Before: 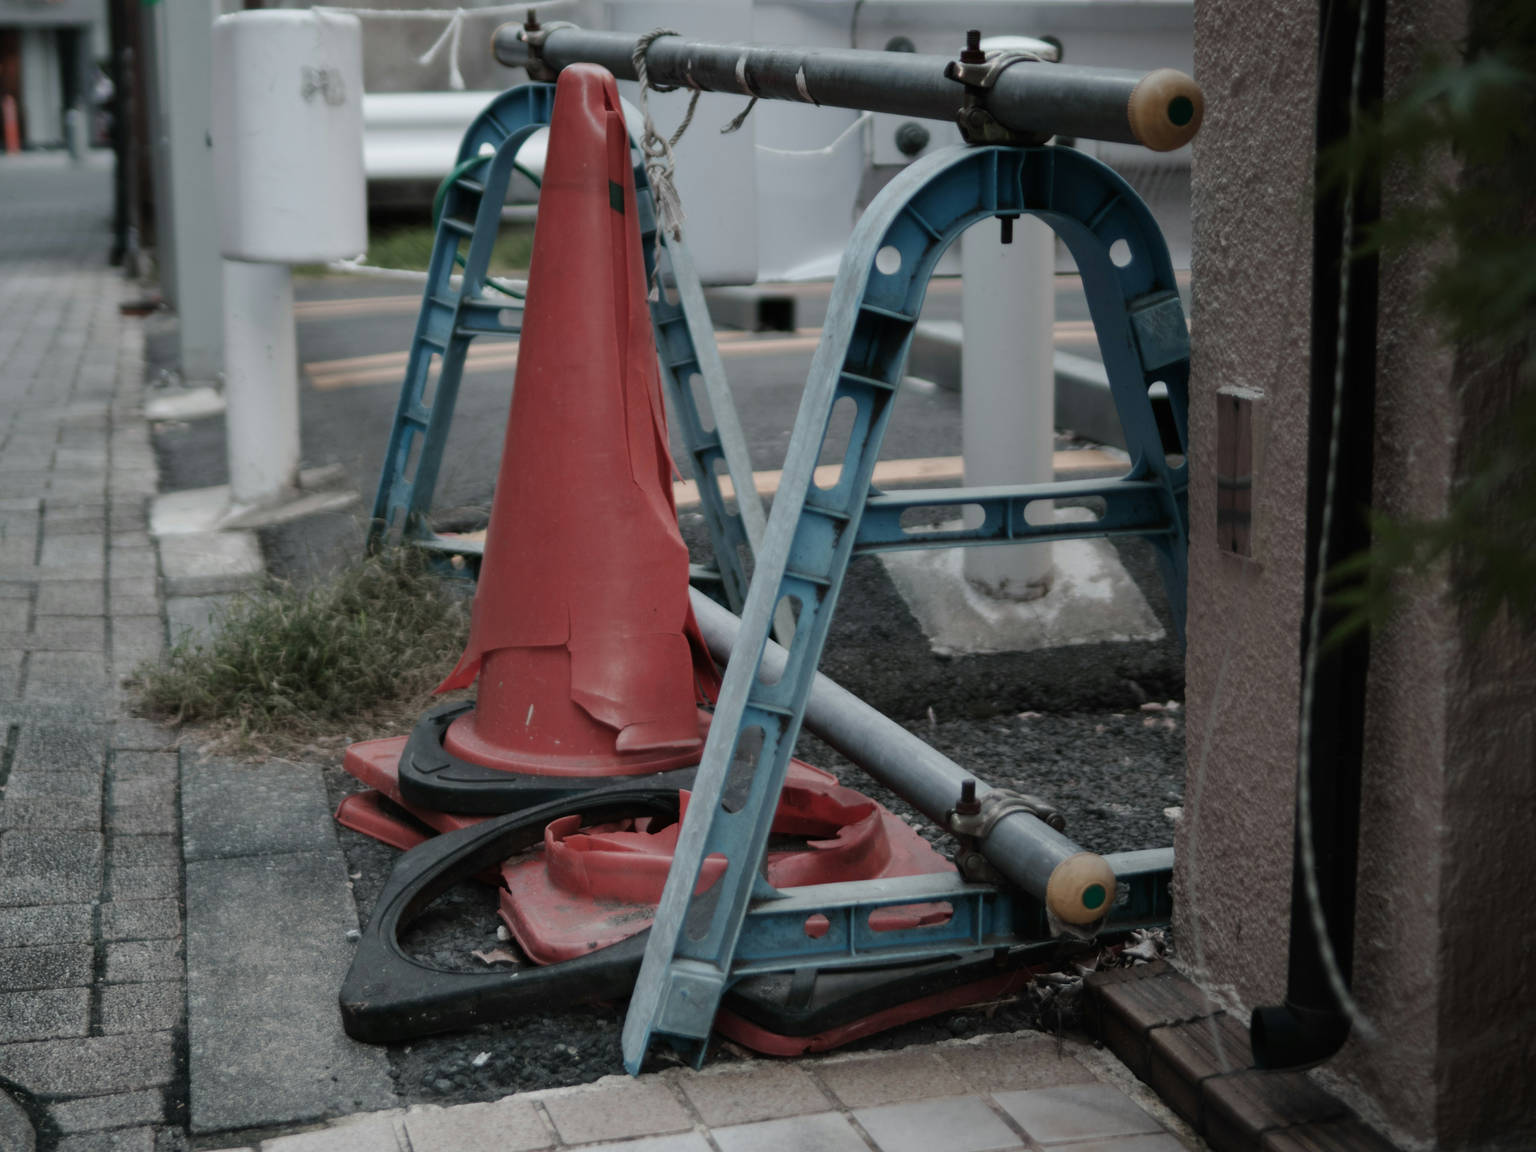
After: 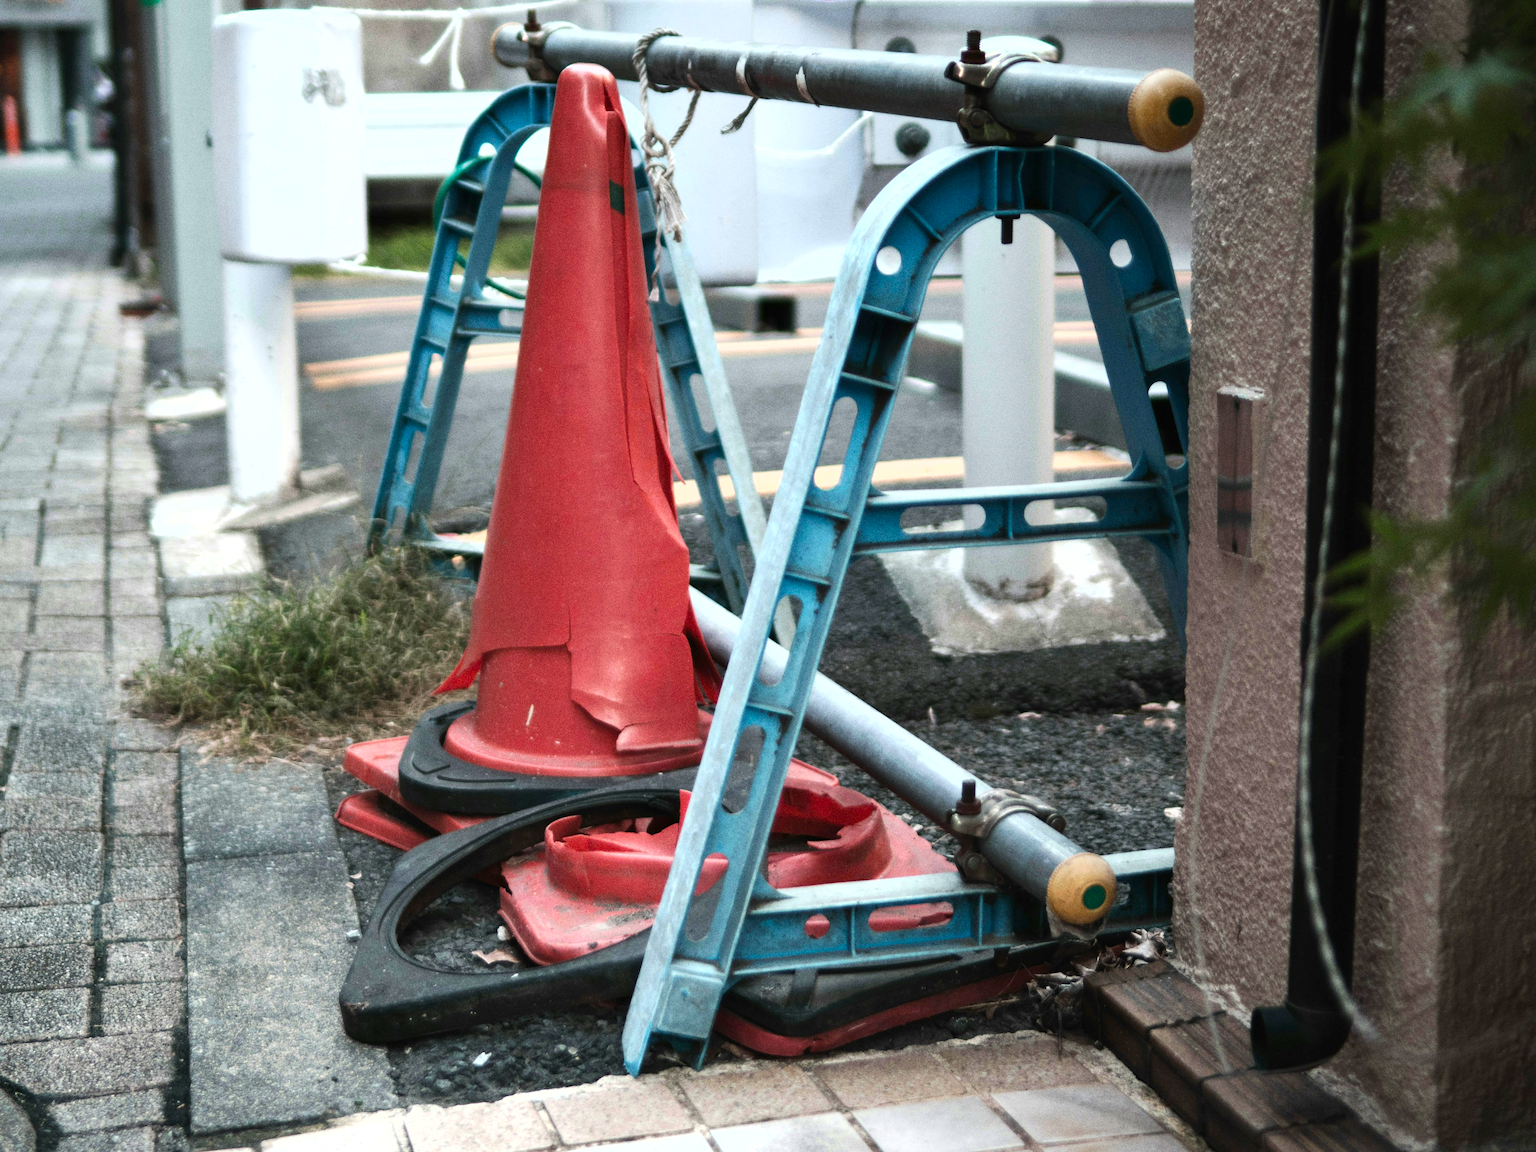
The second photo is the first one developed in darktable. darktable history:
color balance rgb: linear chroma grading › shadows -10%, linear chroma grading › global chroma 20%, perceptual saturation grading › global saturation 15%, perceptual brilliance grading › global brilliance 30%, perceptual brilliance grading › highlights 12%, perceptual brilliance grading › mid-tones 24%, global vibrance 20%
grain: coarseness 0.09 ISO, strength 40%
shadows and highlights: shadows 29.61, highlights -30.47, low approximation 0.01, soften with gaussian
